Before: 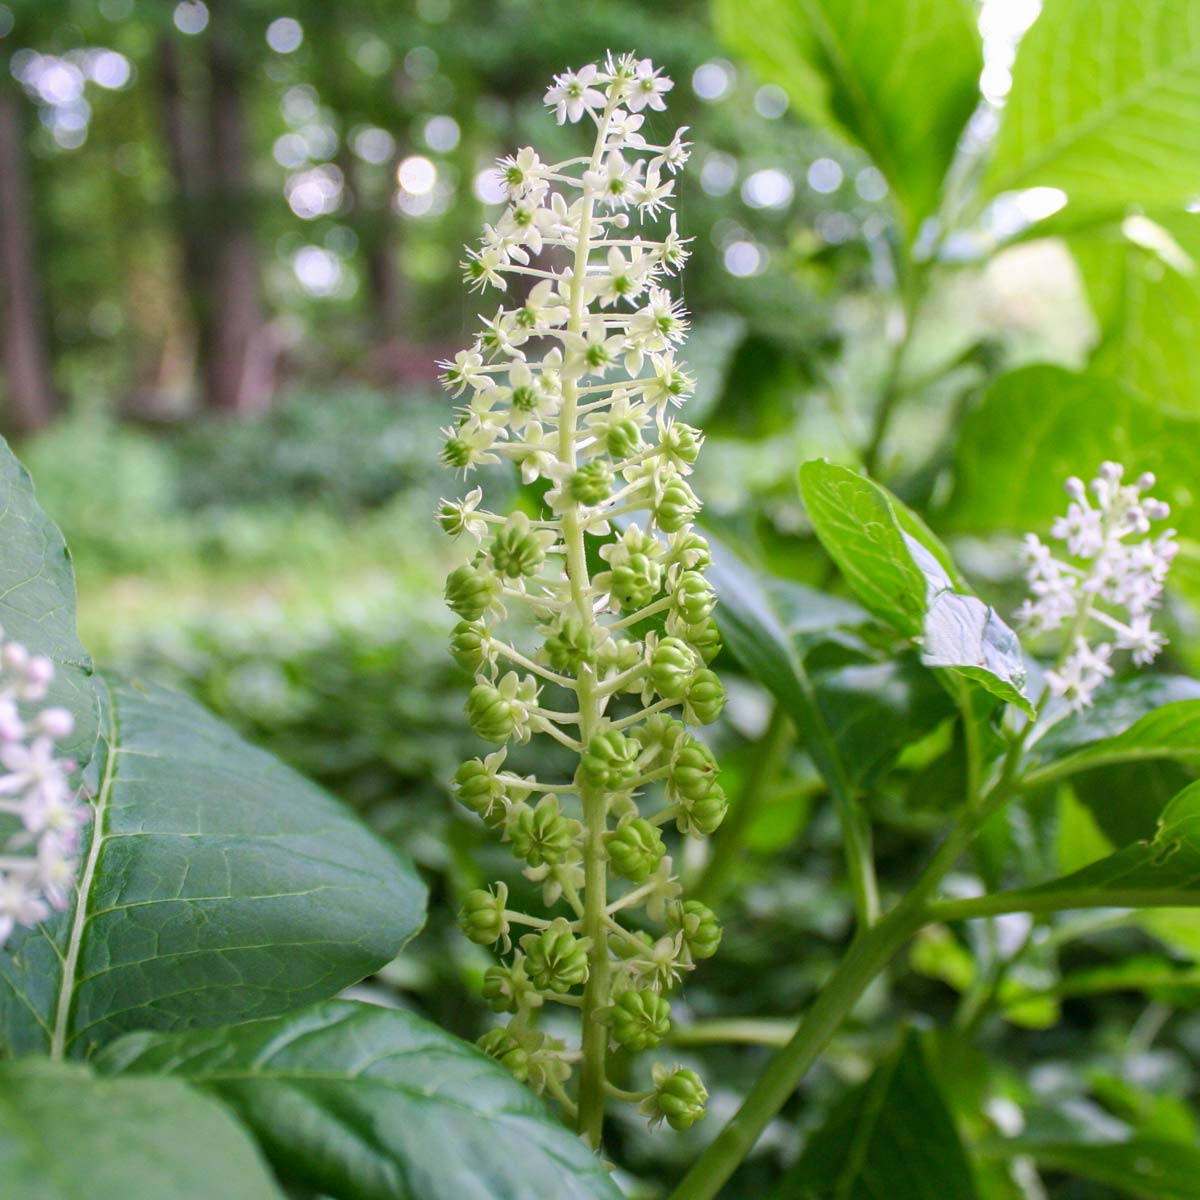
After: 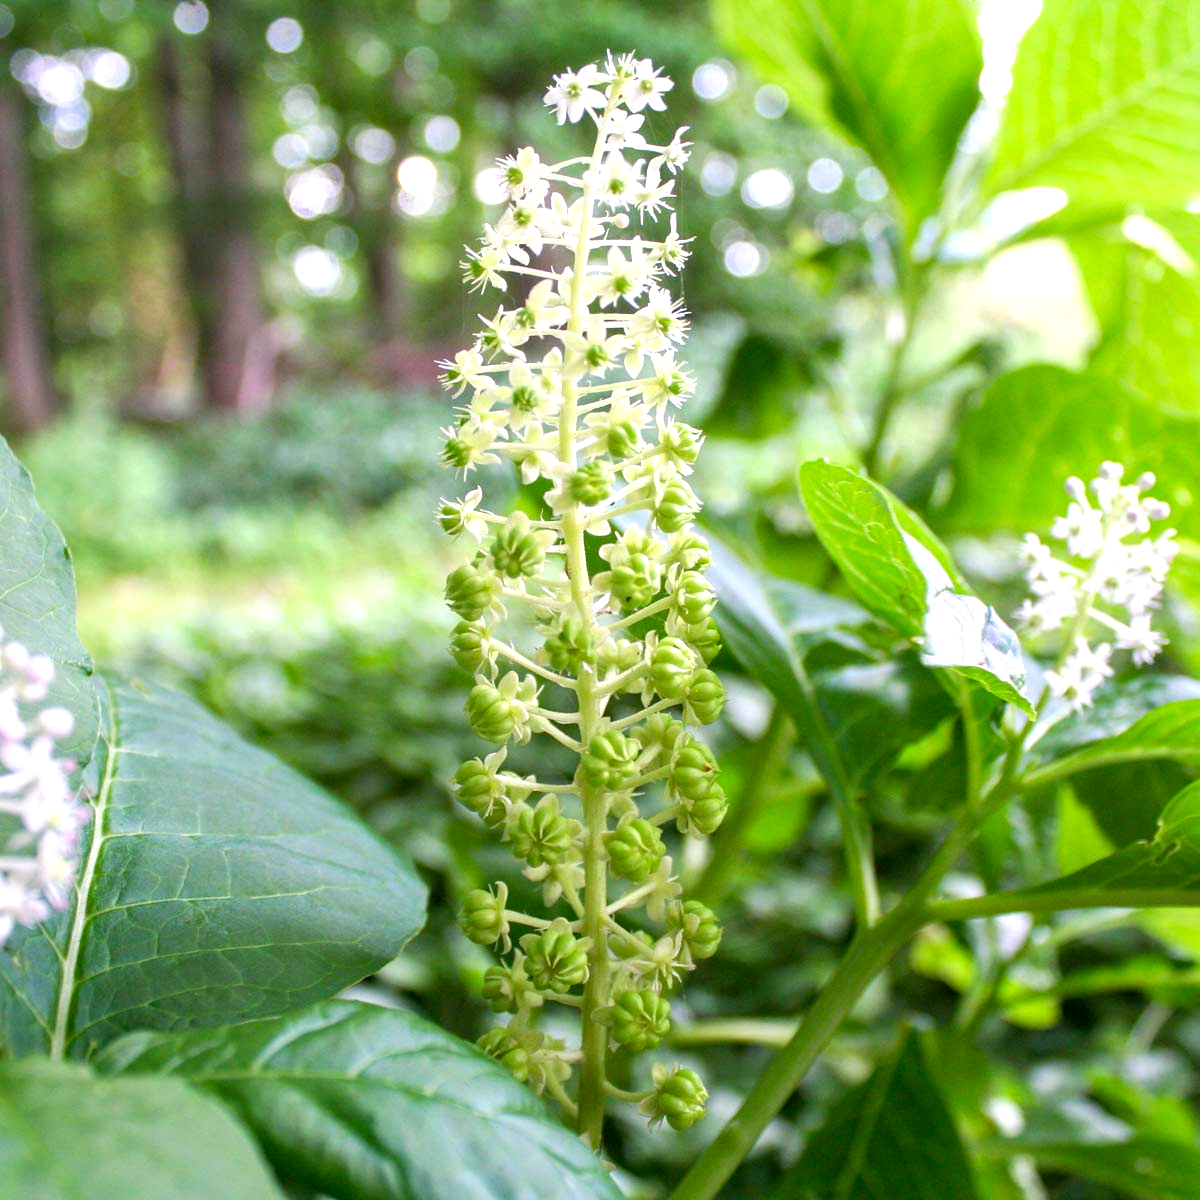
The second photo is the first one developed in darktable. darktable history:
exposure: black level correction 0.001, exposure 0.675 EV, compensate highlight preservation false
haze removal: strength 0.1, compatibility mode true, adaptive false
